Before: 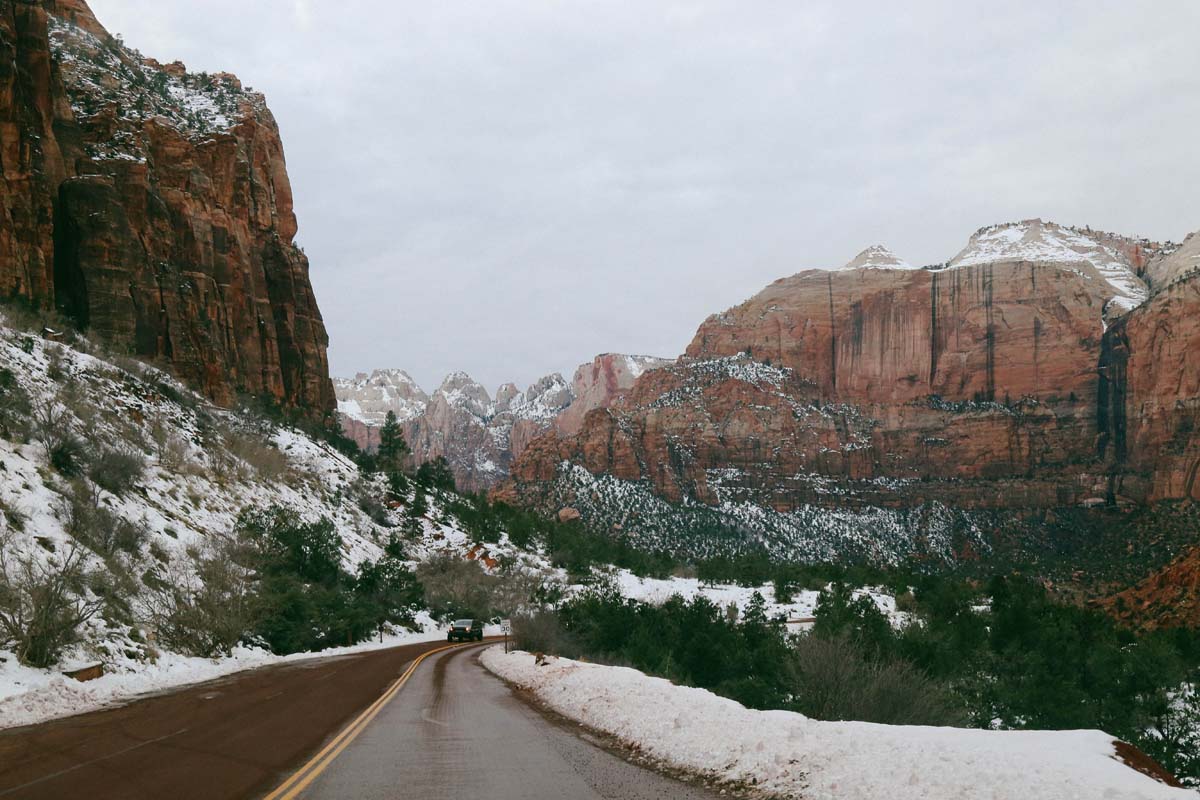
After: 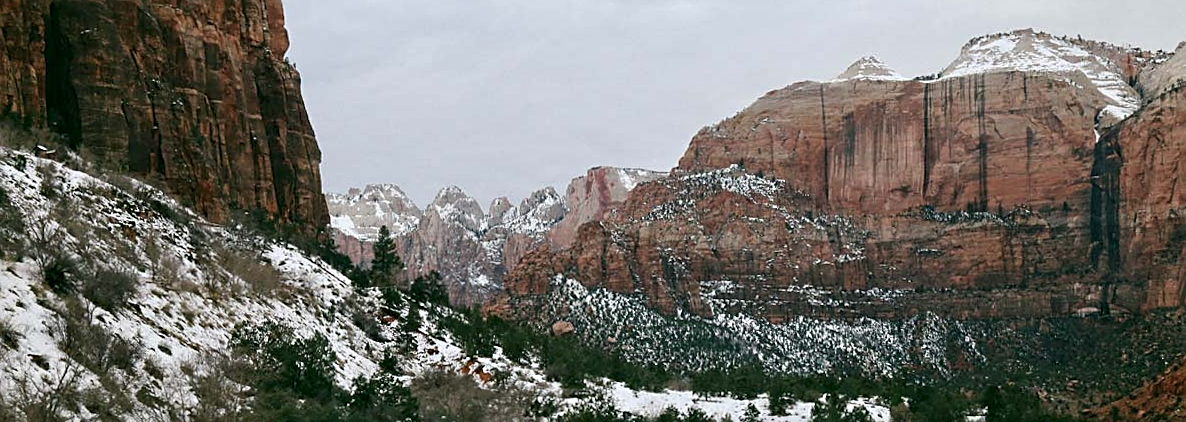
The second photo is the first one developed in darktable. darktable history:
sharpen: on, module defaults
rotate and perspective: rotation -0.45°, automatic cropping original format, crop left 0.008, crop right 0.992, crop top 0.012, crop bottom 0.988
contrast equalizer: y [[0.546, 0.552, 0.554, 0.554, 0.552, 0.546], [0.5 ×6], [0.5 ×6], [0 ×6], [0 ×6]]
crop and rotate: top 23.043%, bottom 23.437%
